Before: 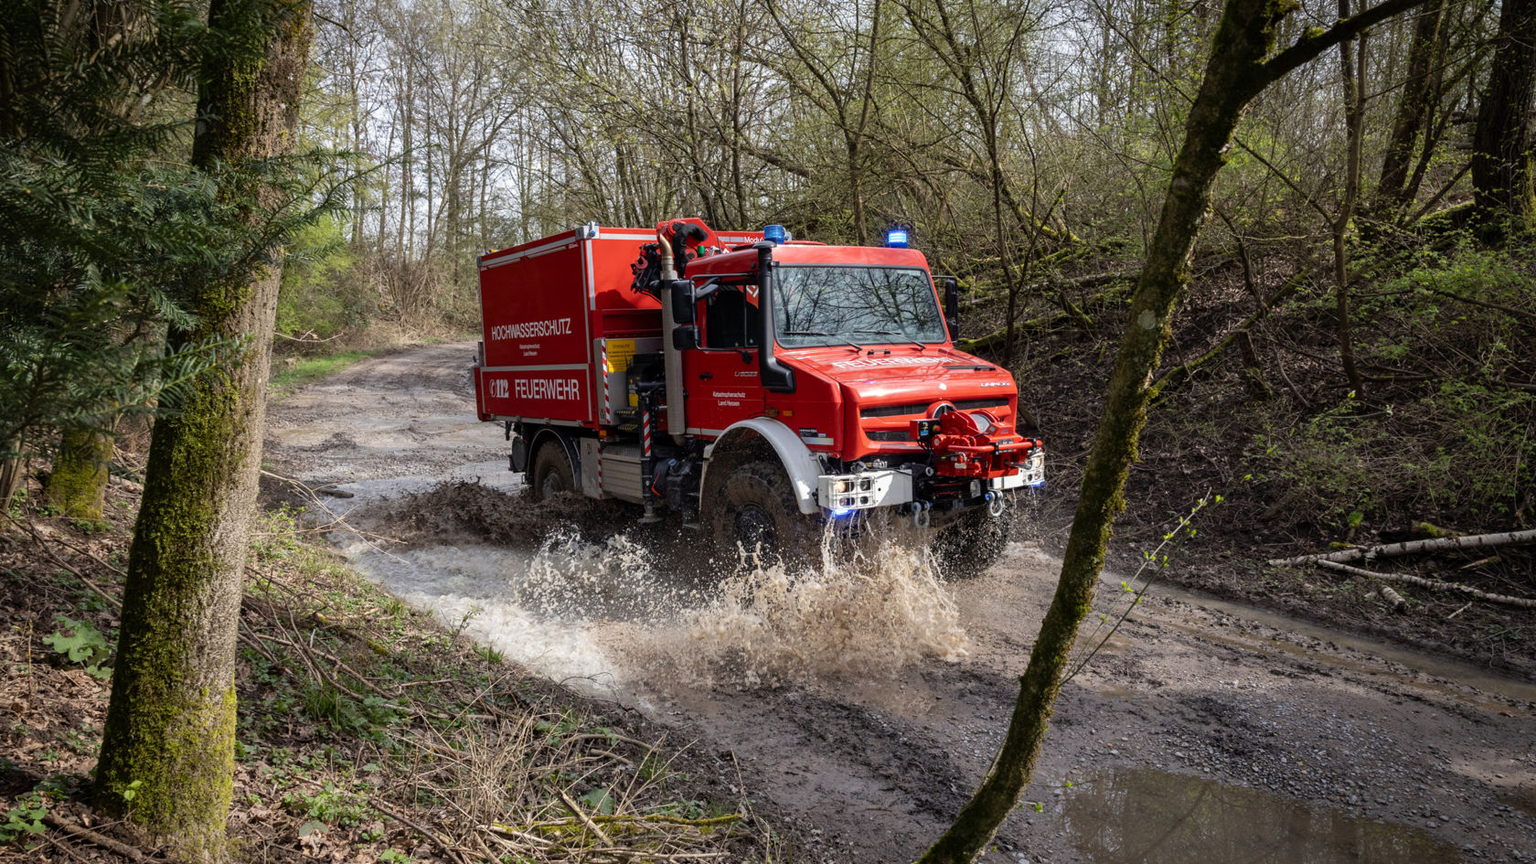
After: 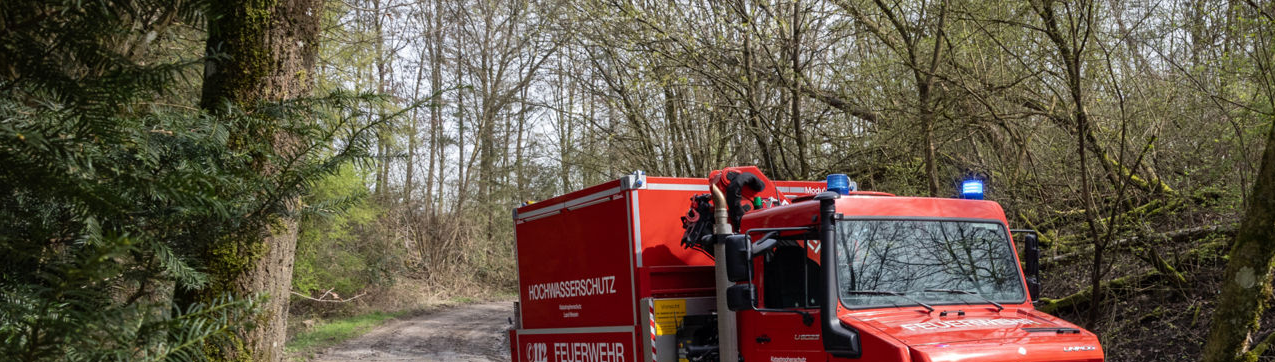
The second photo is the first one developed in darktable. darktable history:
crop: left 0.56%, top 7.635%, right 23.542%, bottom 53.958%
